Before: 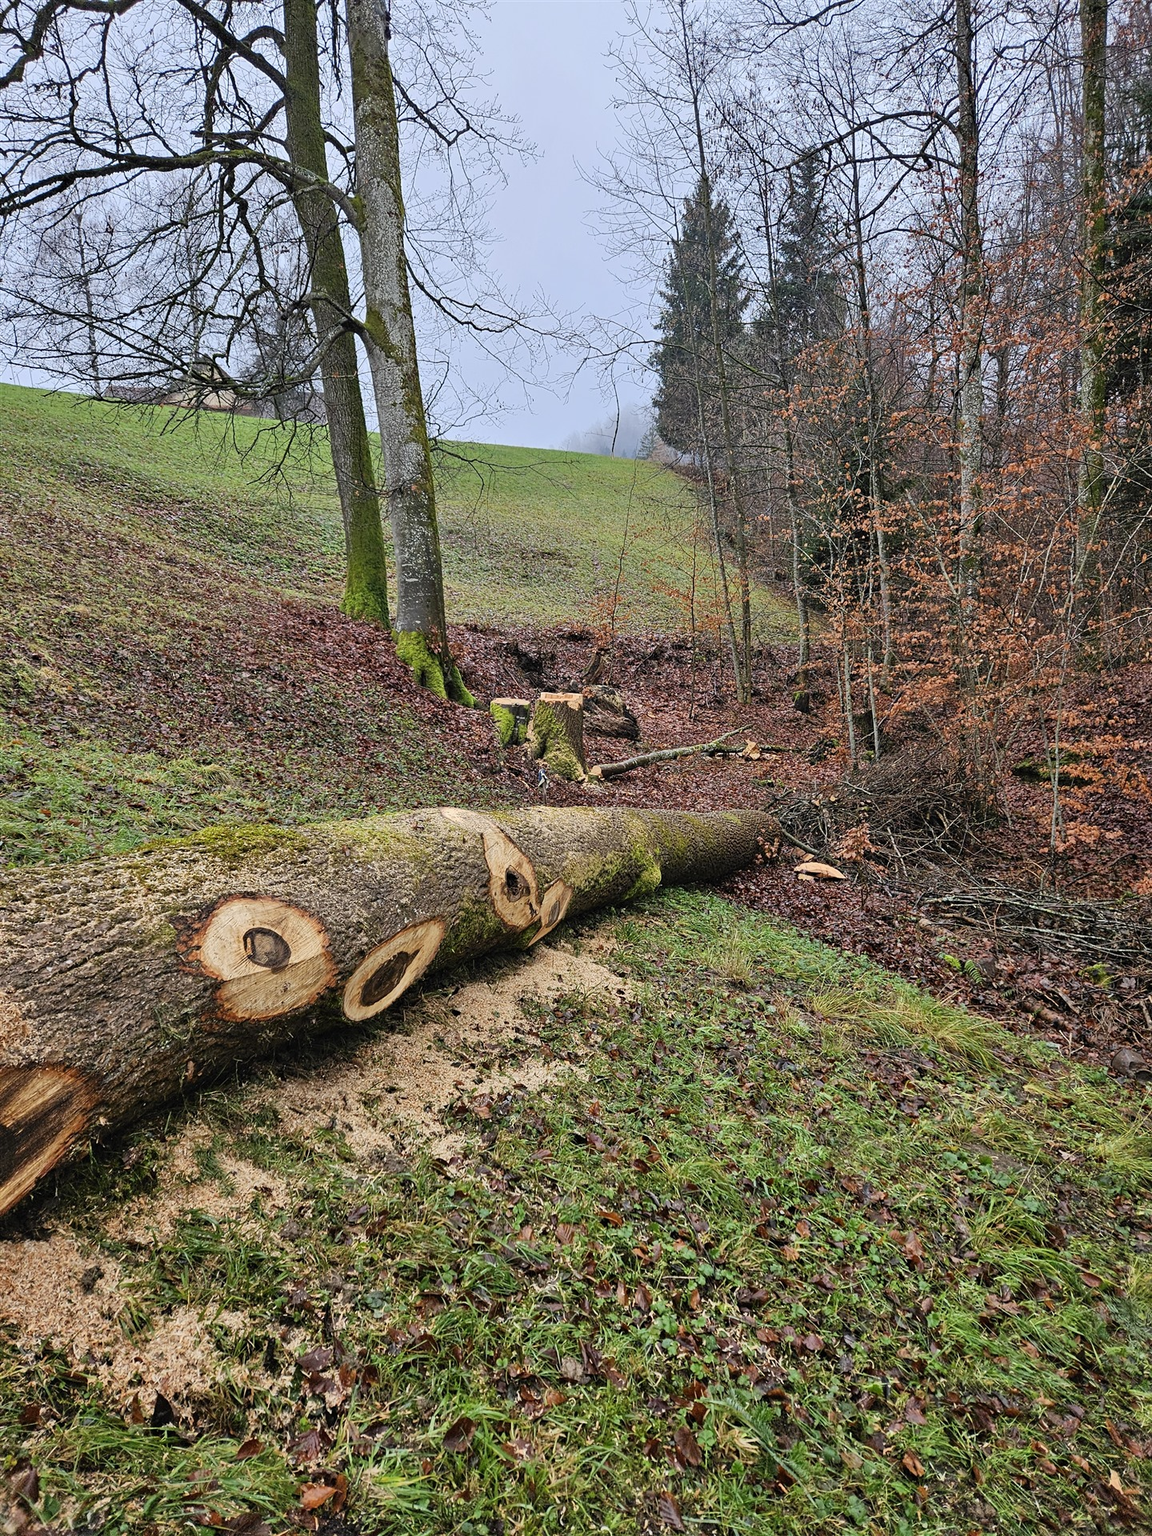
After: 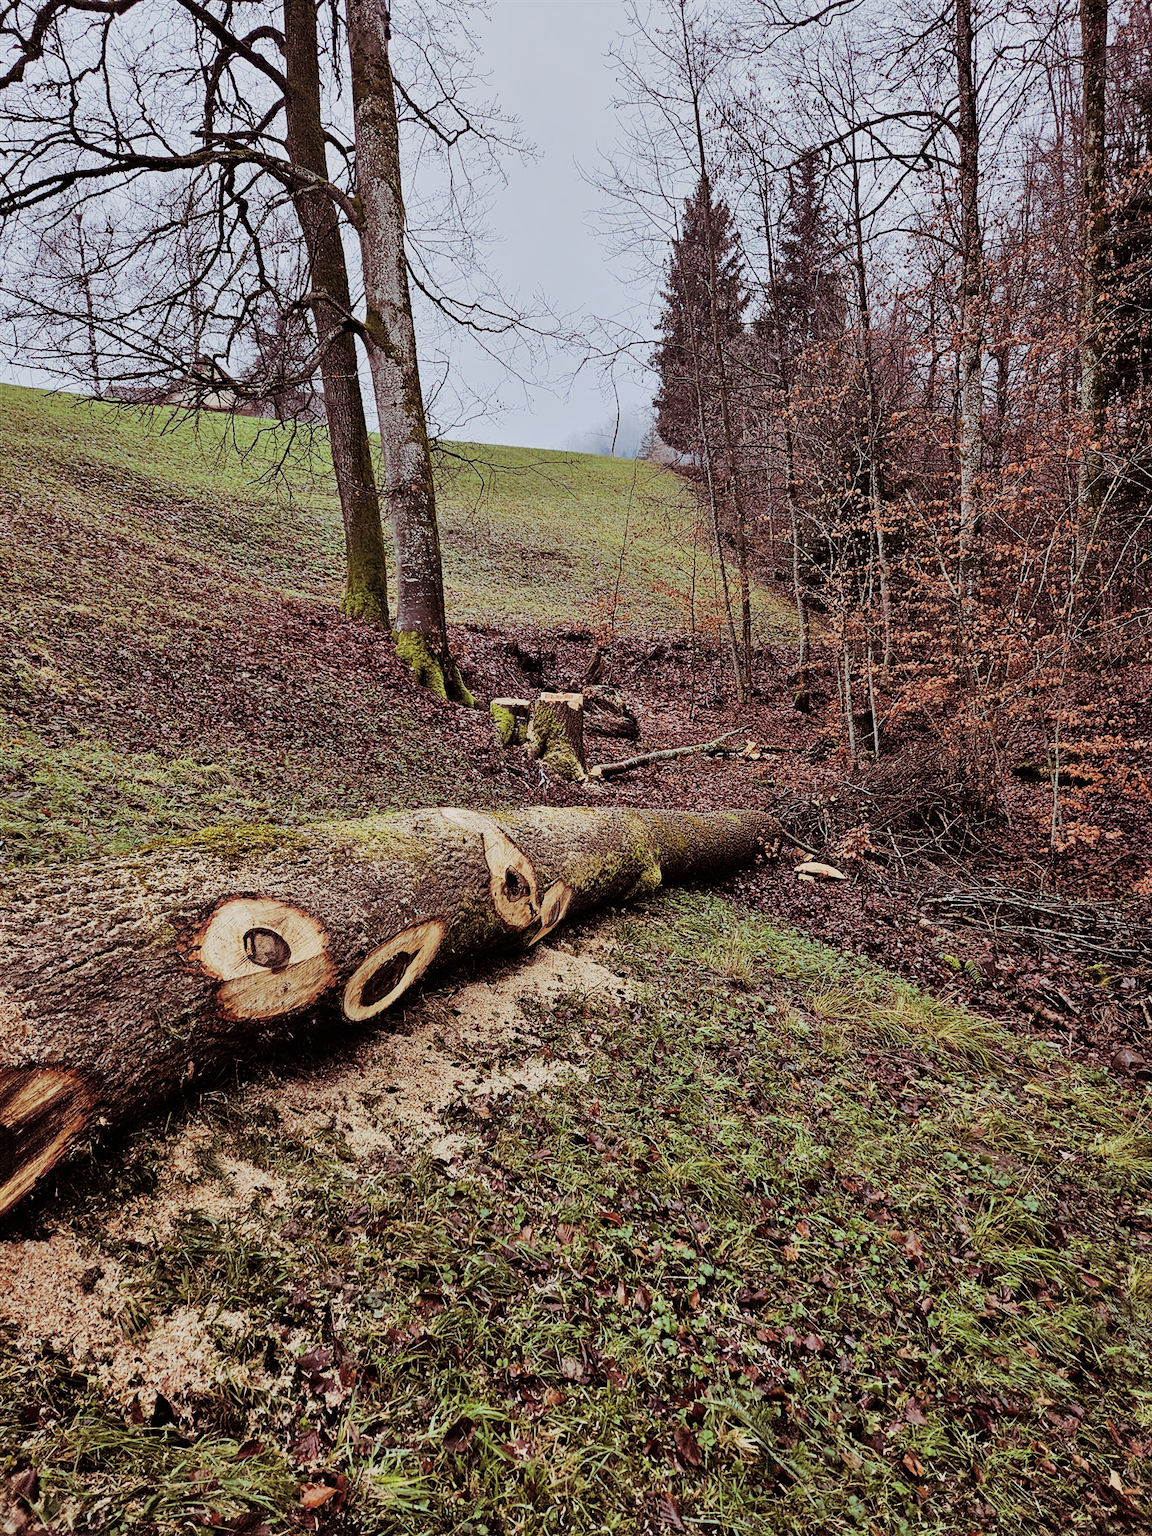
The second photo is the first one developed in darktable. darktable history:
shadows and highlights: shadows 20.91, highlights -35.45, soften with gaussian
split-toning: highlights › hue 298.8°, highlights › saturation 0.73, compress 41.76%
sigmoid: contrast 1.69, skew -0.23, preserve hue 0%, red attenuation 0.1, red rotation 0.035, green attenuation 0.1, green rotation -0.017, blue attenuation 0.15, blue rotation -0.052, base primaries Rec2020
